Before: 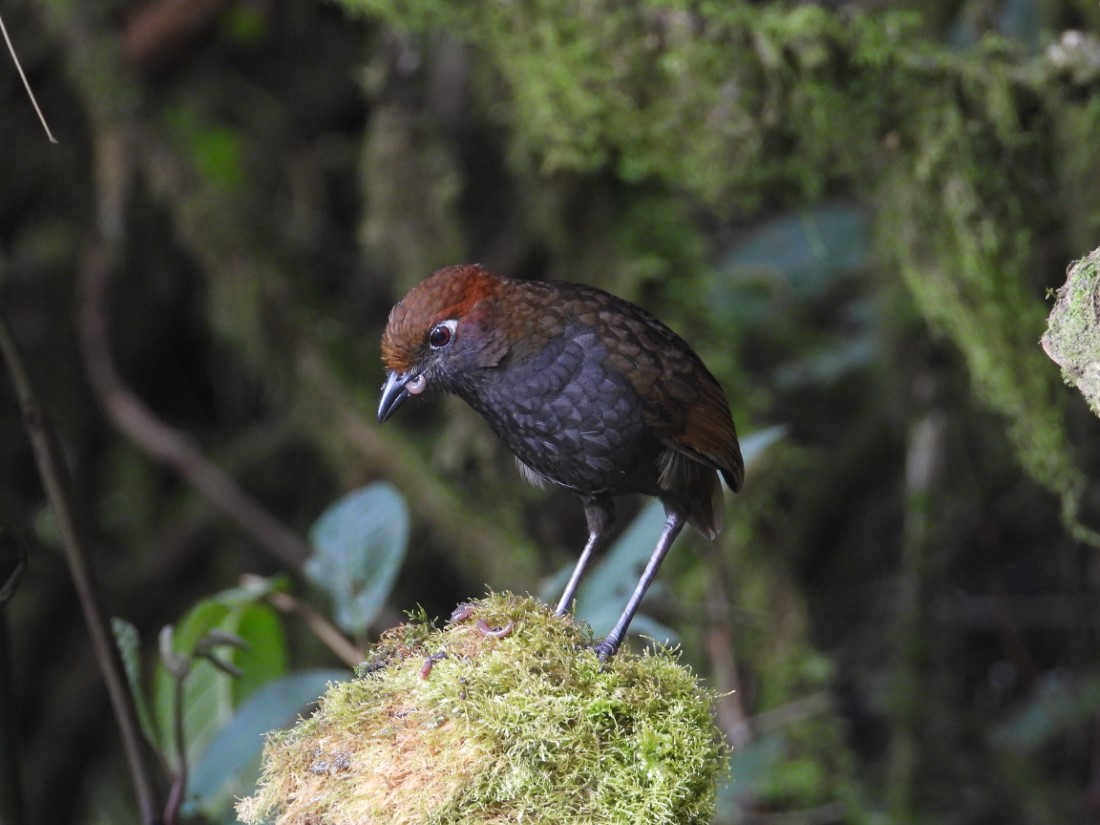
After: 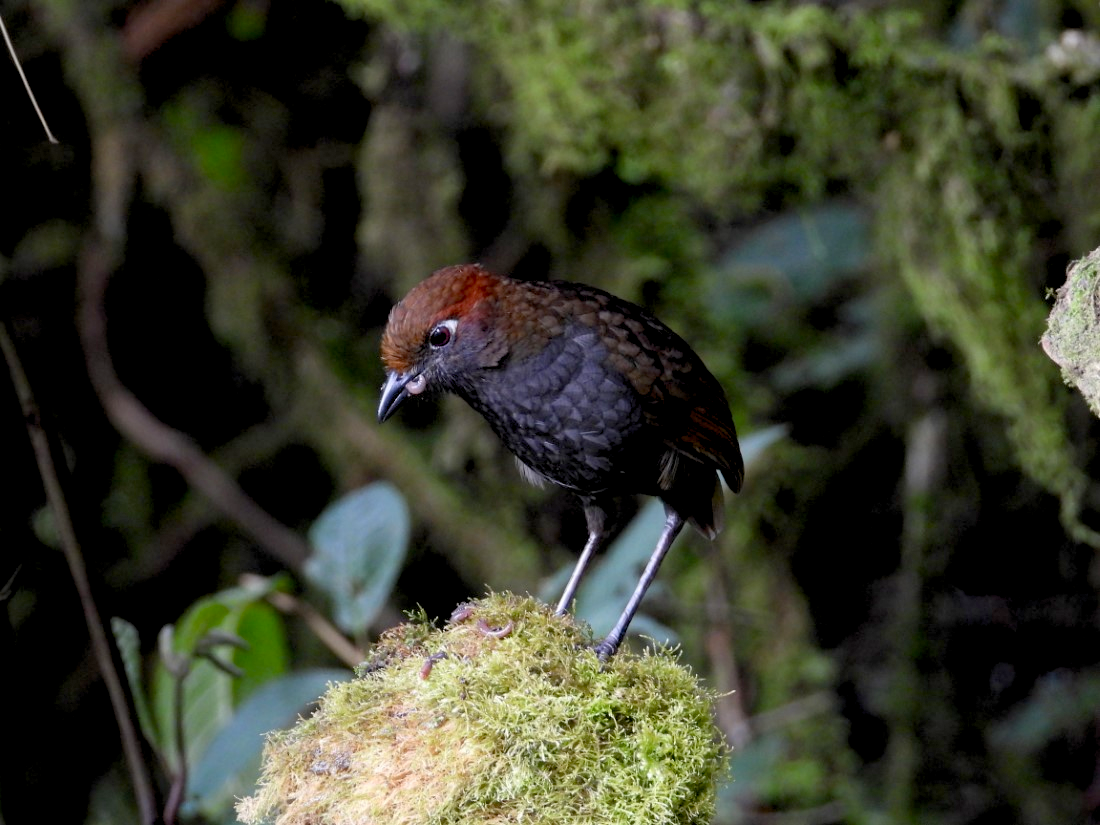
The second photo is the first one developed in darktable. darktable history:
exposure: black level correction 0.016, exposure -0.009 EV, compensate highlight preservation false
levels: levels [0.018, 0.493, 1]
